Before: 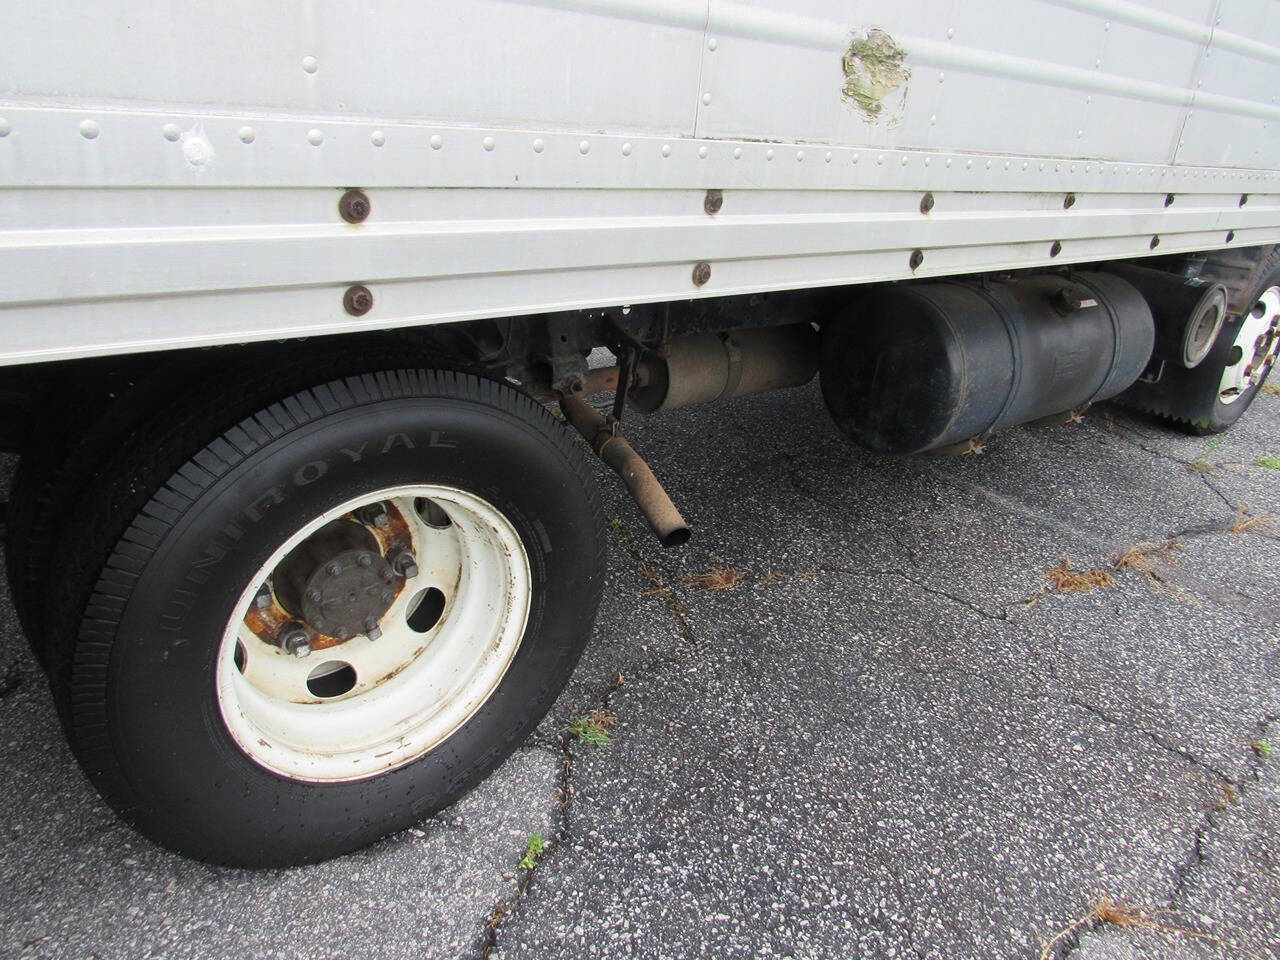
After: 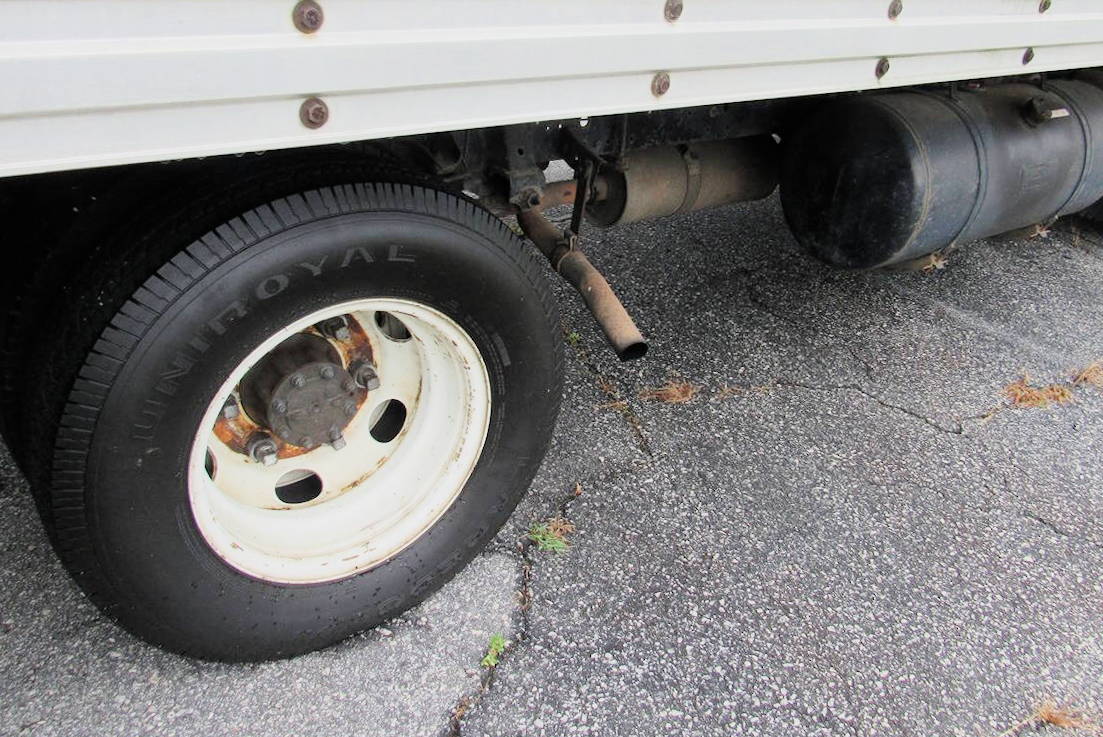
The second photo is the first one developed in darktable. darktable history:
rotate and perspective: rotation 0.074°, lens shift (vertical) 0.096, lens shift (horizontal) -0.041, crop left 0.043, crop right 0.952, crop top 0.024, crop bottom 0.979
crop: top 20.916%, right 9.437%, bottom 0.316%
exposure: black level correction 0, exposure 0.877 EV, compensate exposure bias true, compensate highlight preservation false
filmic rgb: black relative exposure -7.65 EV, white relative exposure 4.56 EV, hardness 3.61
